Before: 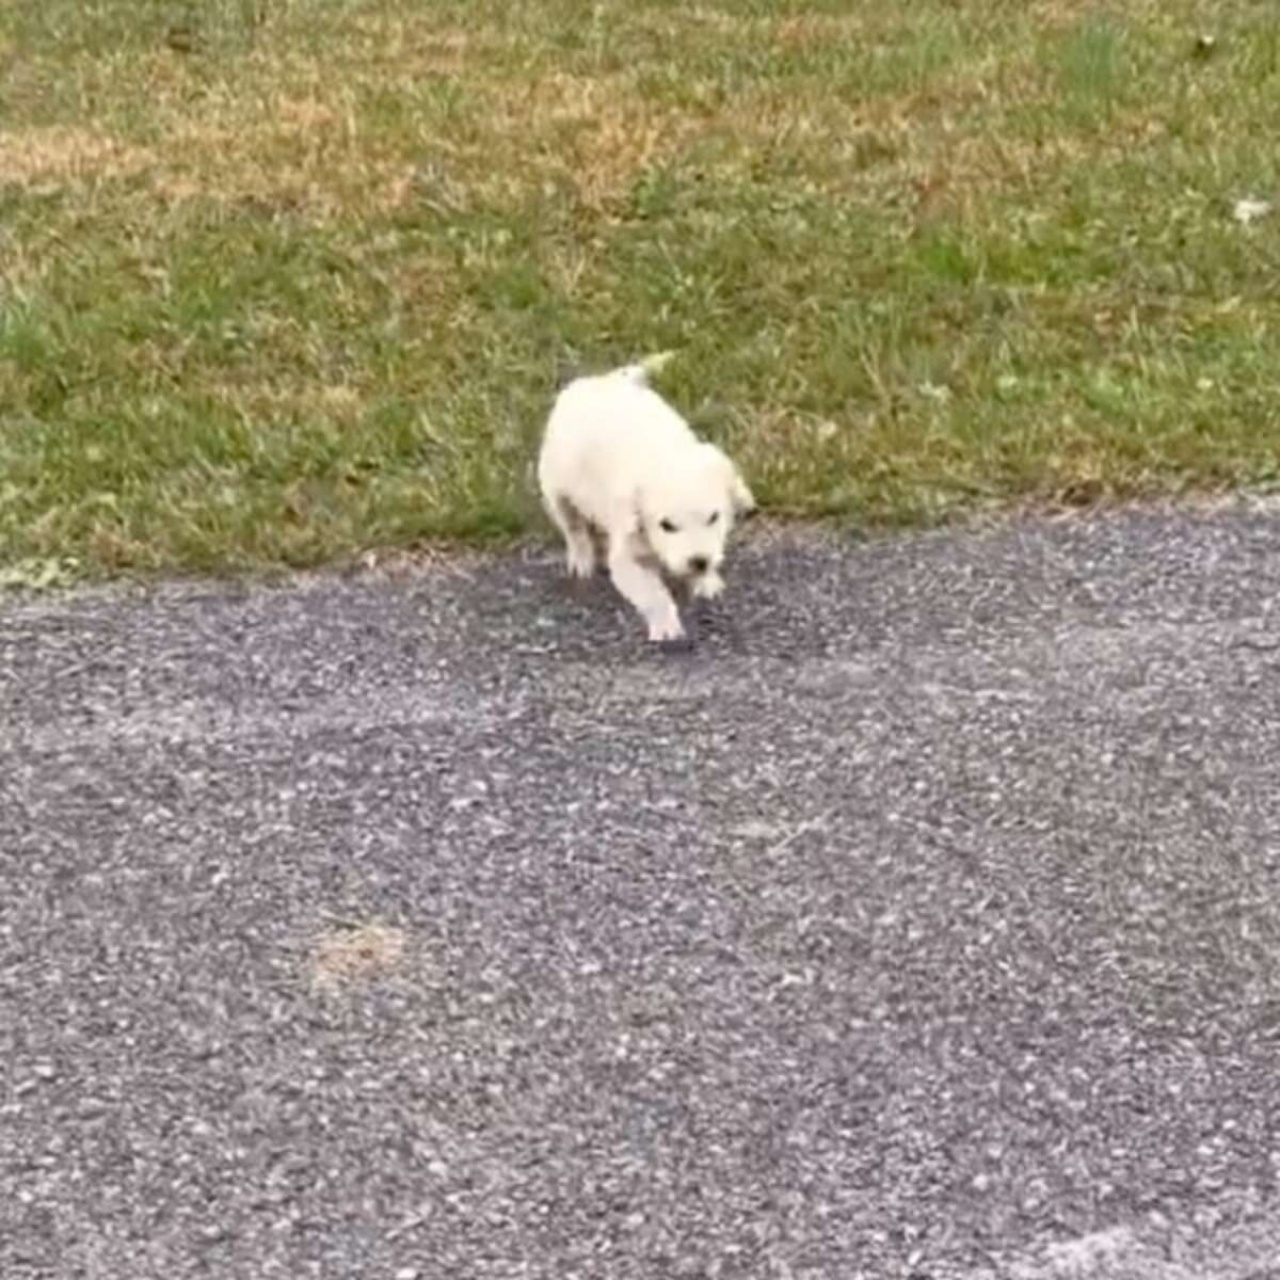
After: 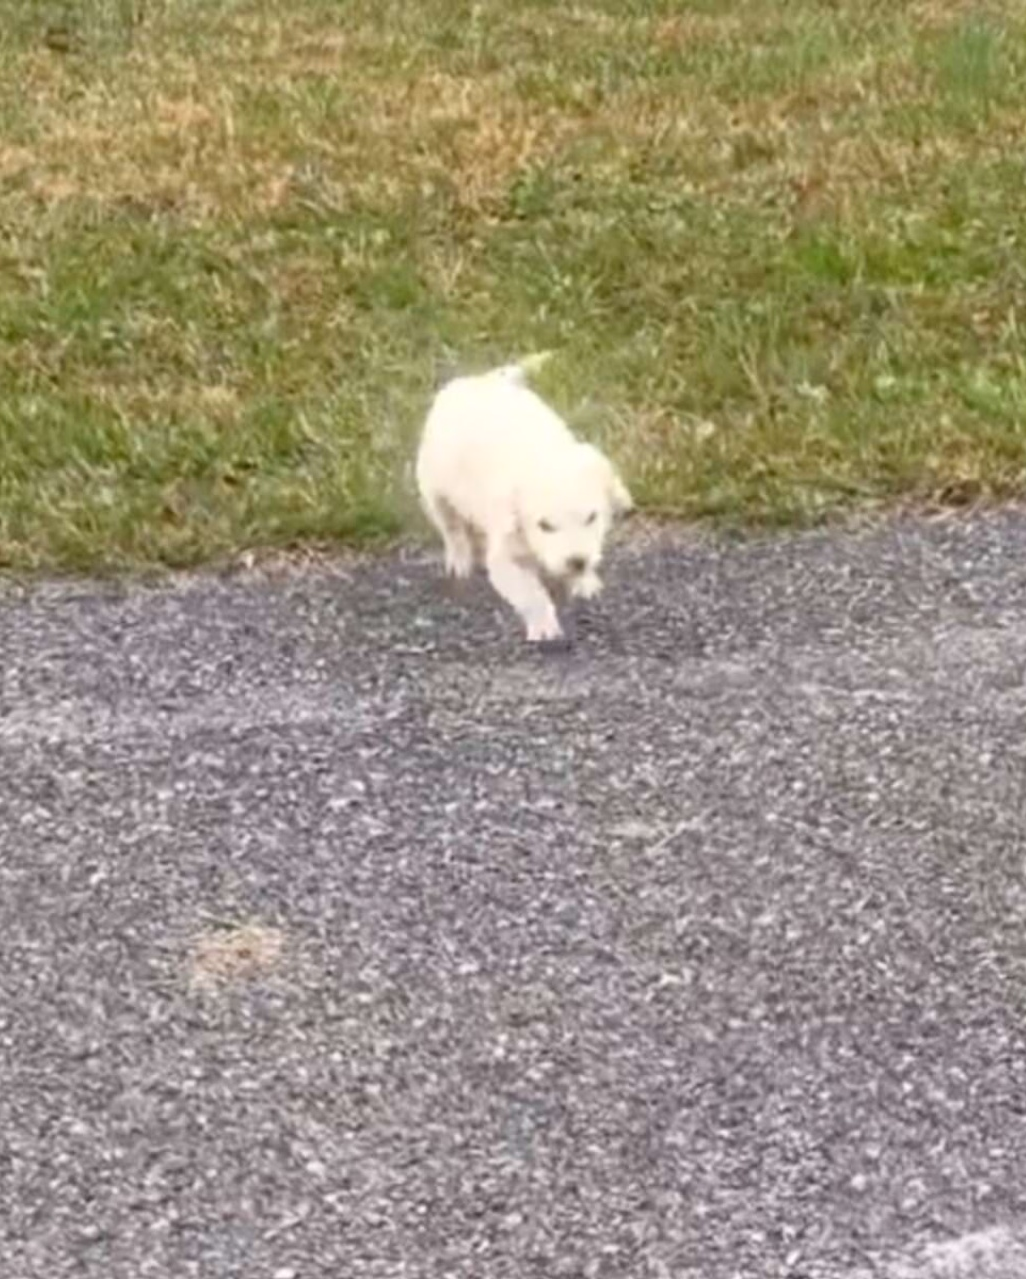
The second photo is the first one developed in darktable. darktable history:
bloom: size 16%, threshold 98%, strength 20%
crop and rotate: left 9.597%, right 10.195%
